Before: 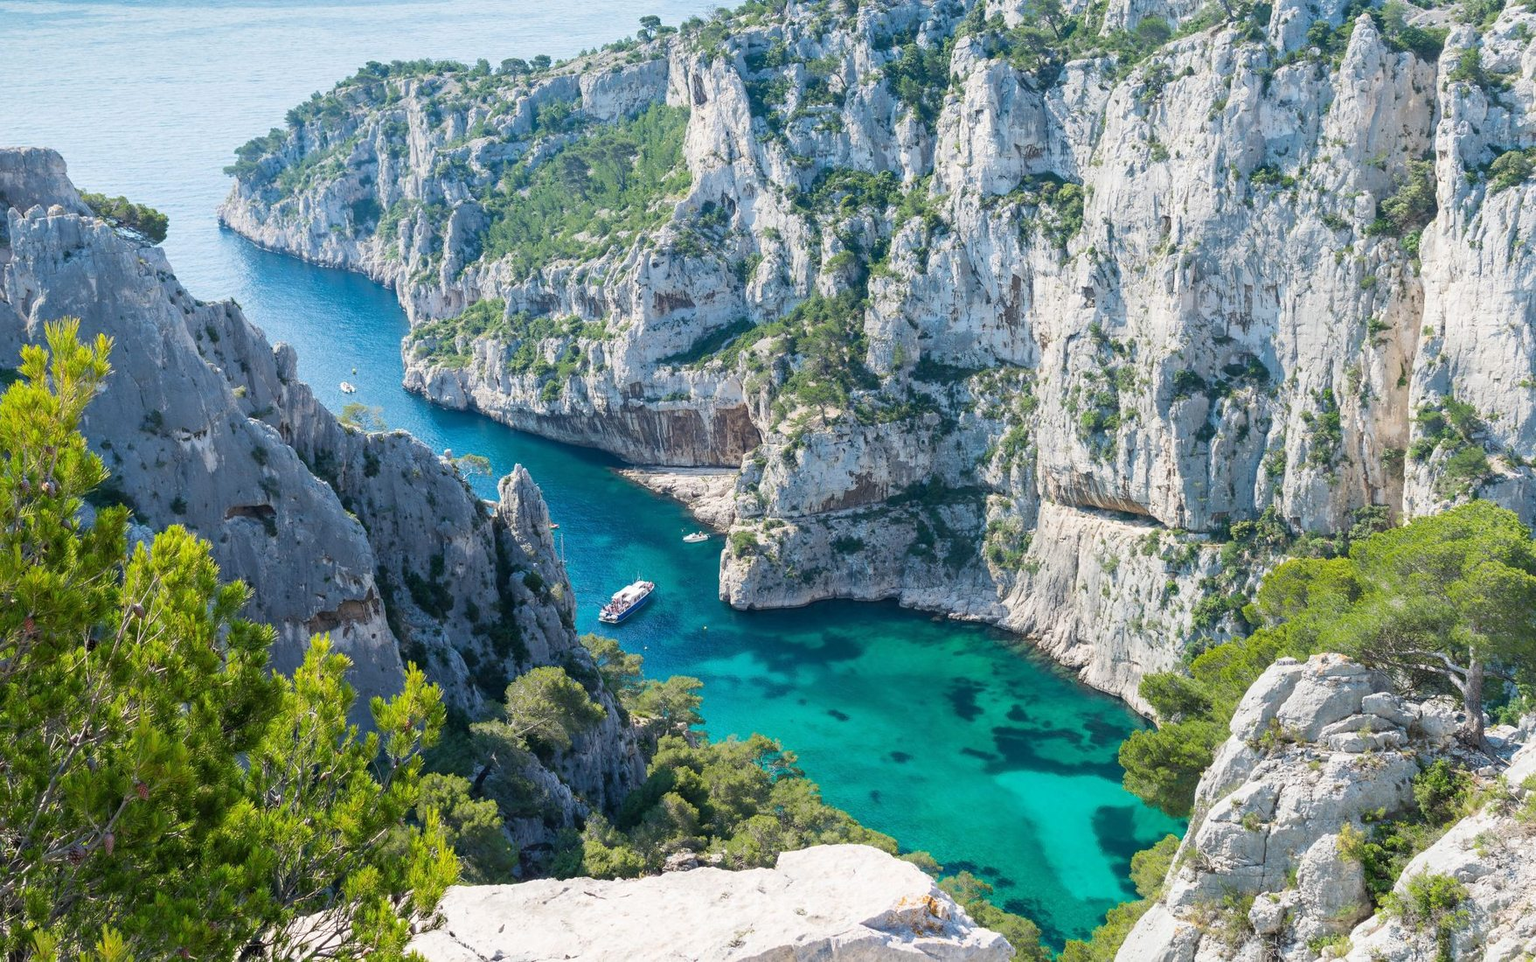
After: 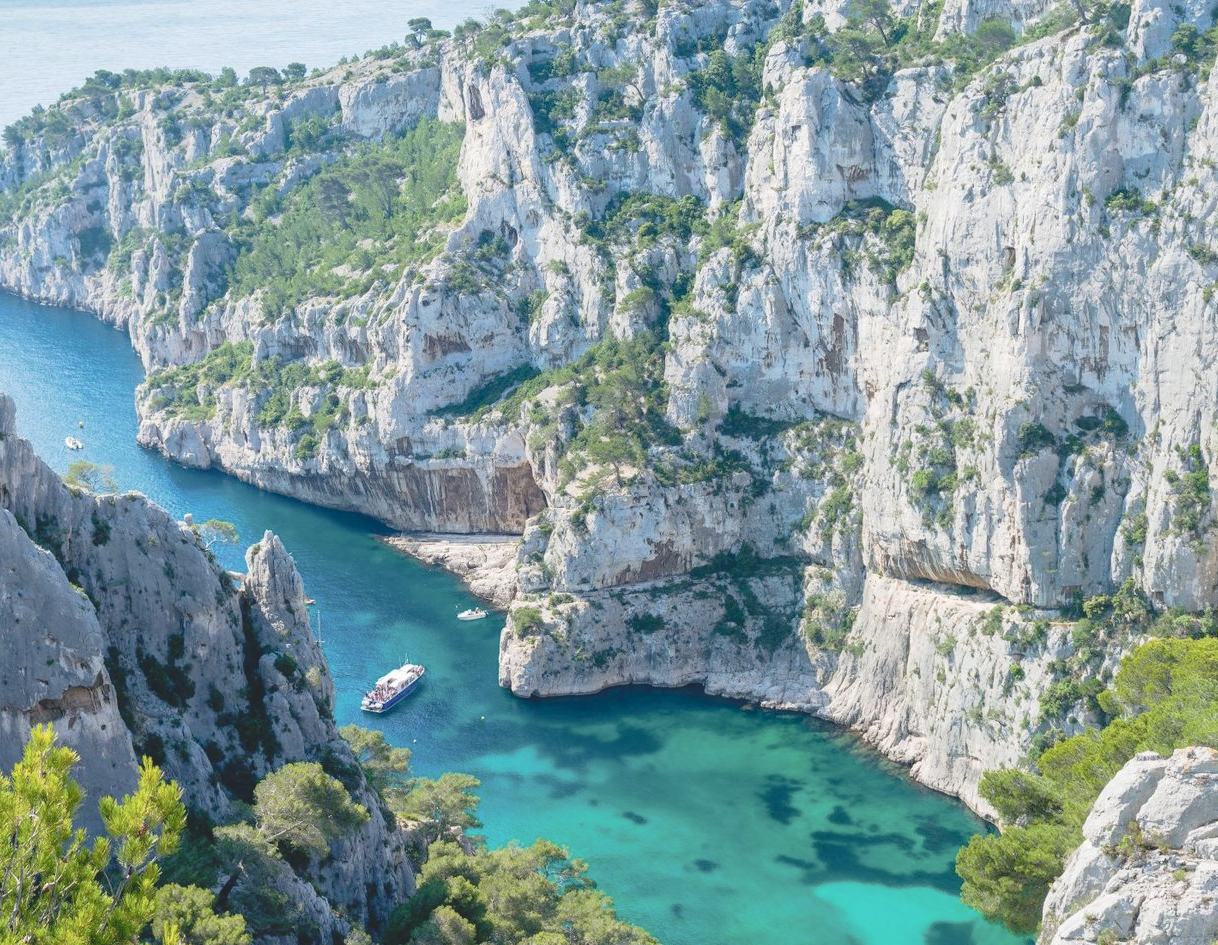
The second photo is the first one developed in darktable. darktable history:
crop: left 18.446%, right 12.178%, bottom 14.051%
tone curve: curves: ch0 [(0, 0) (0.003, 0.132) (0.011, 0.13) (0.025, 0.134) (0.044, 0.138) (0.069, 0.154) (0.1, 0.17) (0.136, 0.198) (0.177, 0.25) (0.224, 0.308) (0.277, 0.371) (0.335, 0.432) (0.399, 0.491) (0.468, 0.55) (0.543, 0.612) (0.623, 0.679) (0.709, 0.766) (0.801, 0.842) (0.898, 0.912) (1, 1)], preserve colors none
